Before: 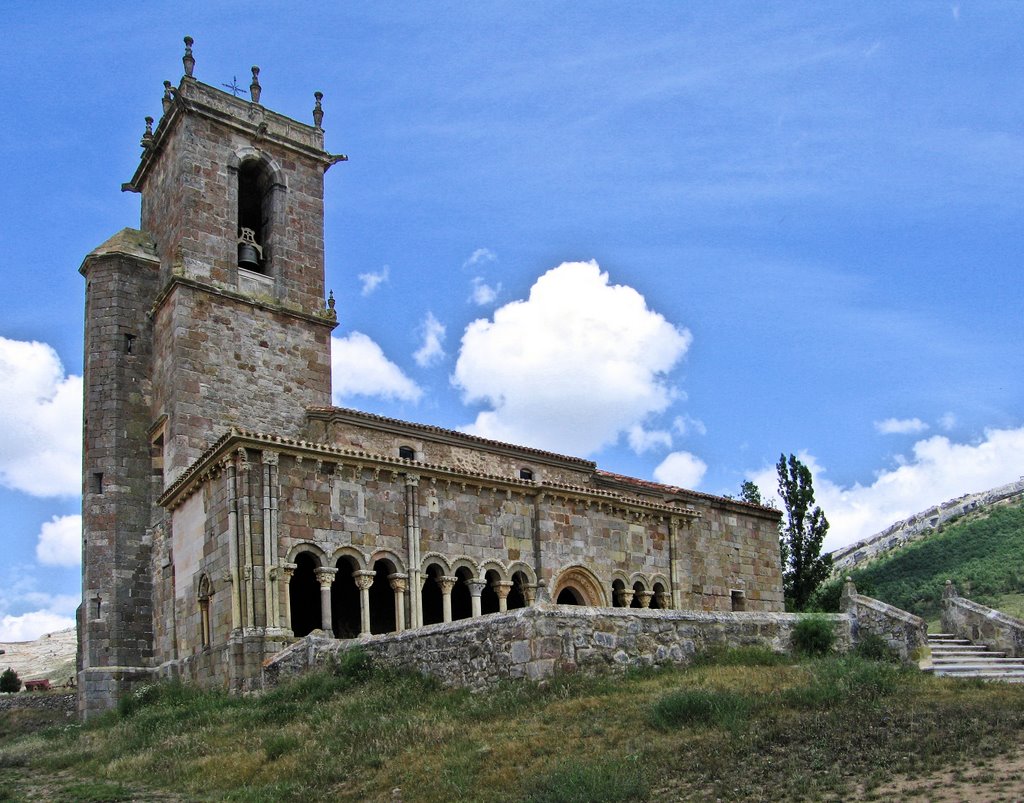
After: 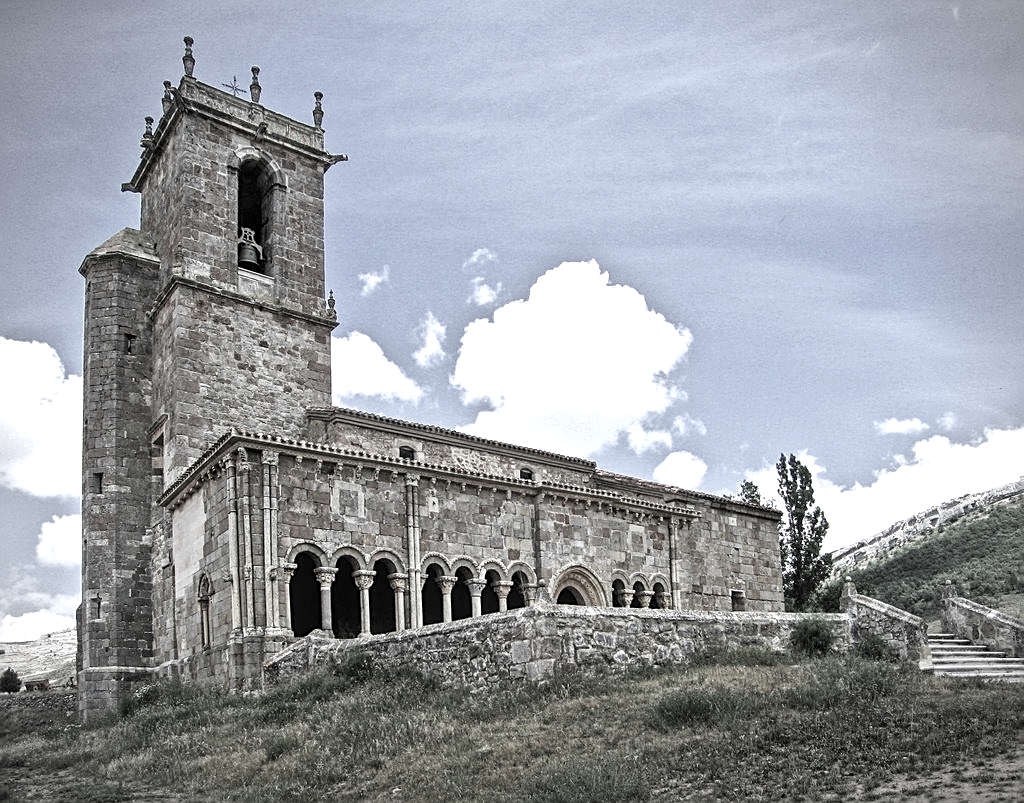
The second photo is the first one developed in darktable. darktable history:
sharpen: on, module defaults
local contrast: on, module defaults
color correction: highlights b* 0.061, saturation 0.249
vignetting: on, module defaults
exposure: black level correction 0, exposure 0.691 EV, compensate highlight preservation false
